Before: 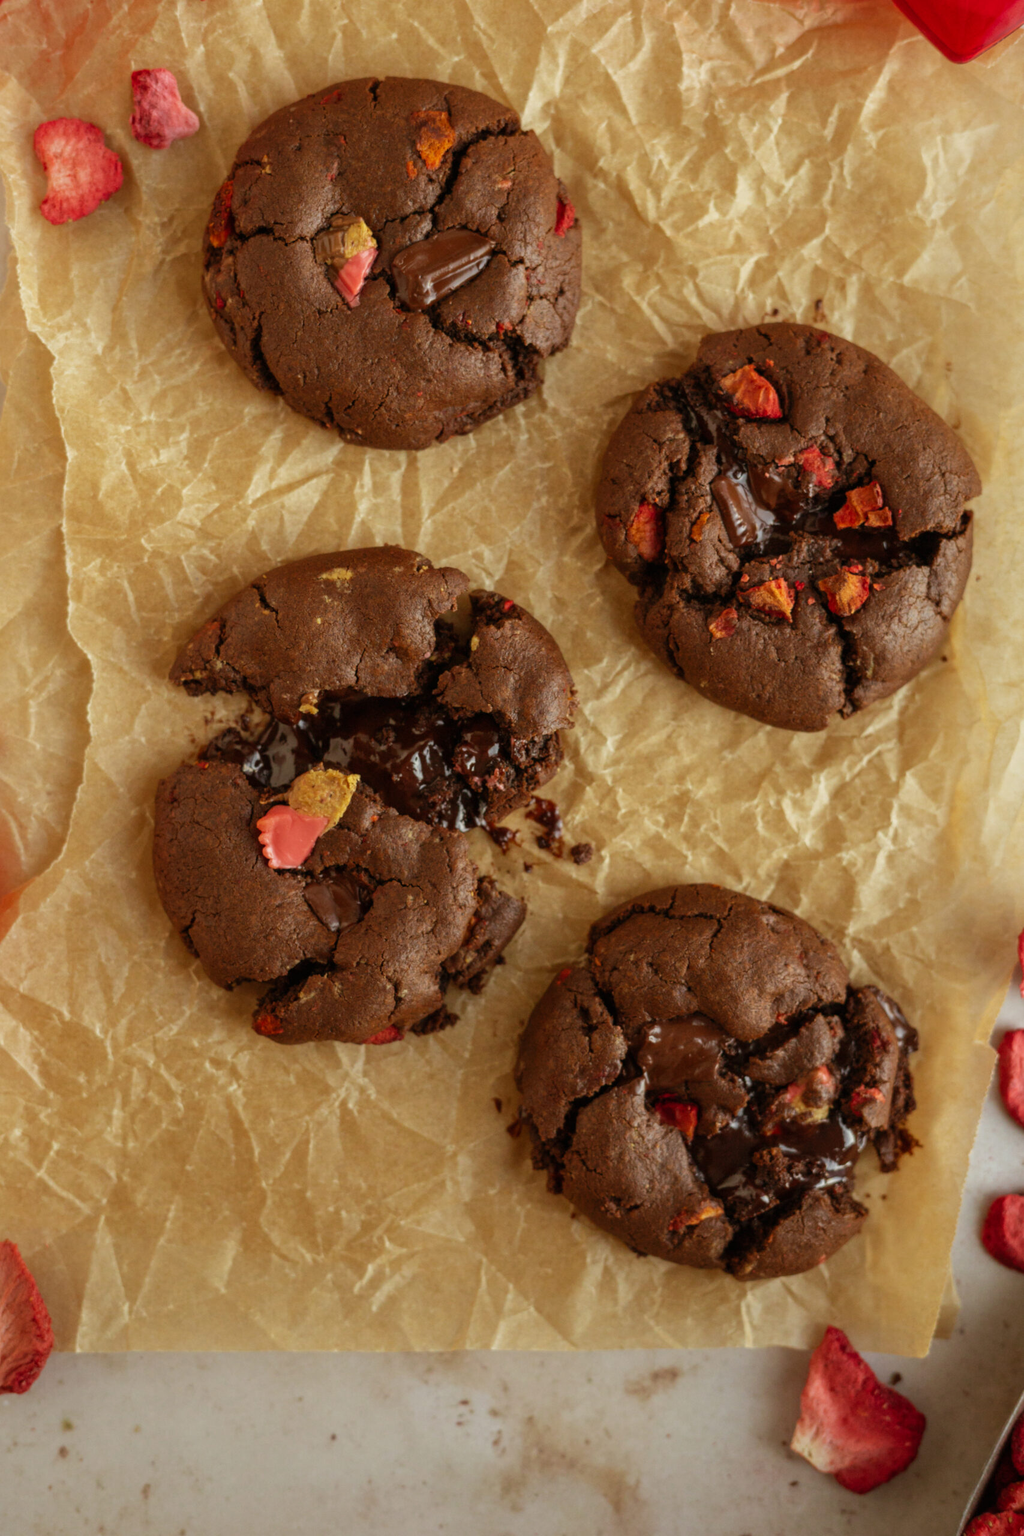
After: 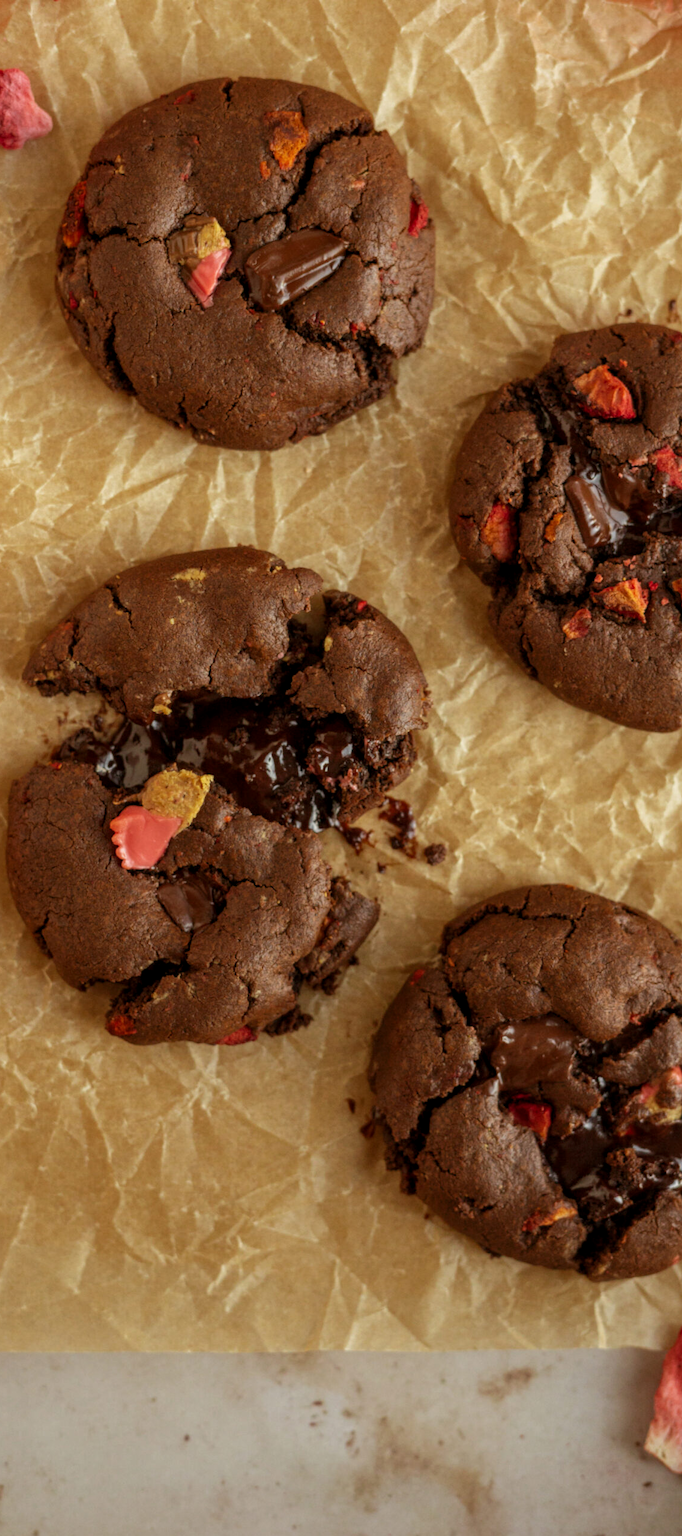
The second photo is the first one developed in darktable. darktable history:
crop and rotate: left 14.353%, right 18.993%
local contrast: highlights 101%, shadows 102%, detail 119%, midtone range 0.2
exposure: compensate highlight preservation false
